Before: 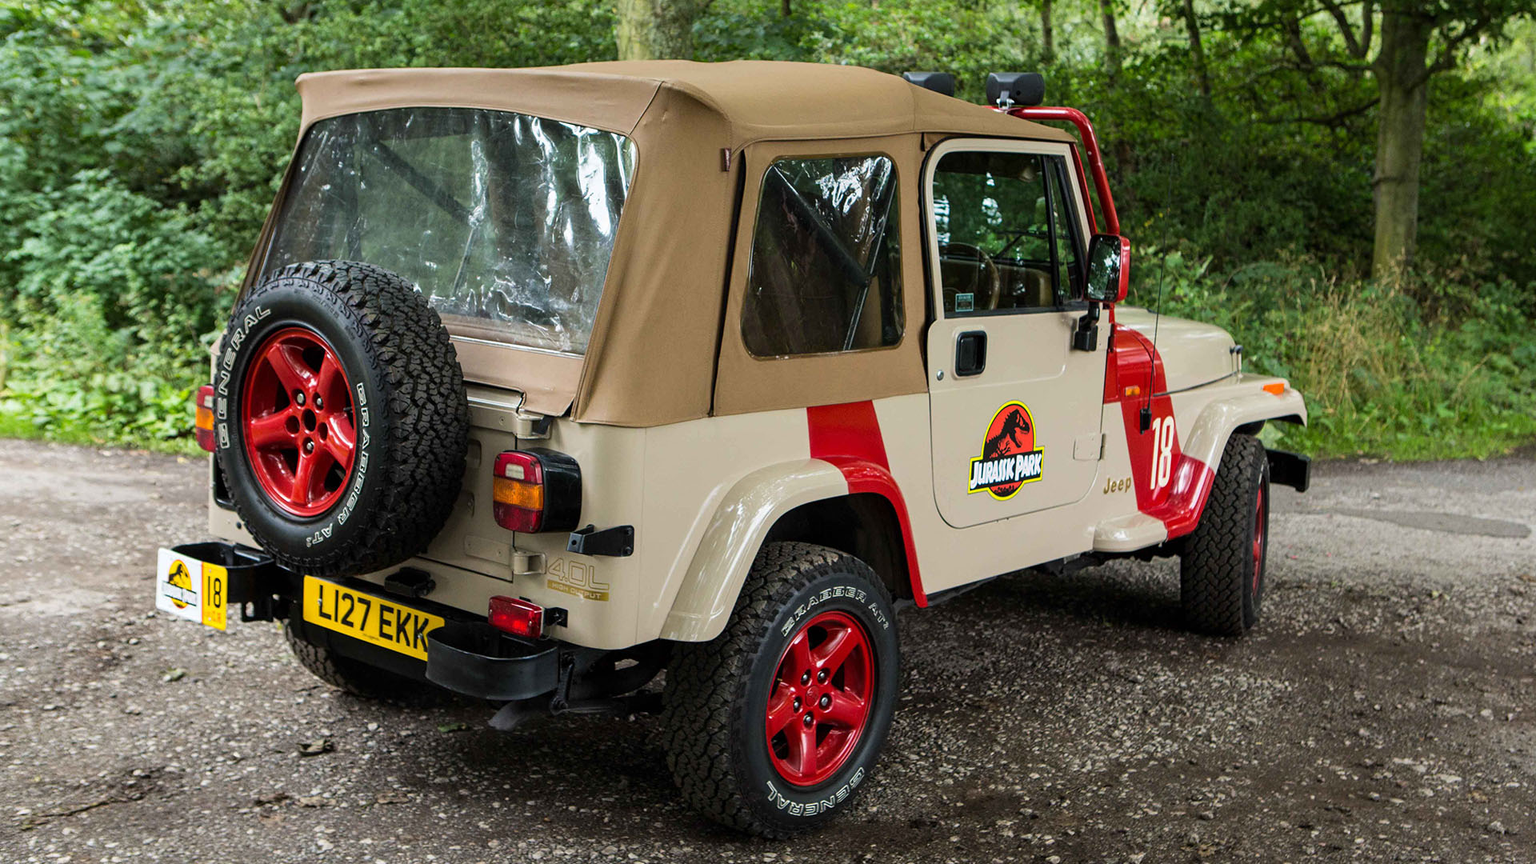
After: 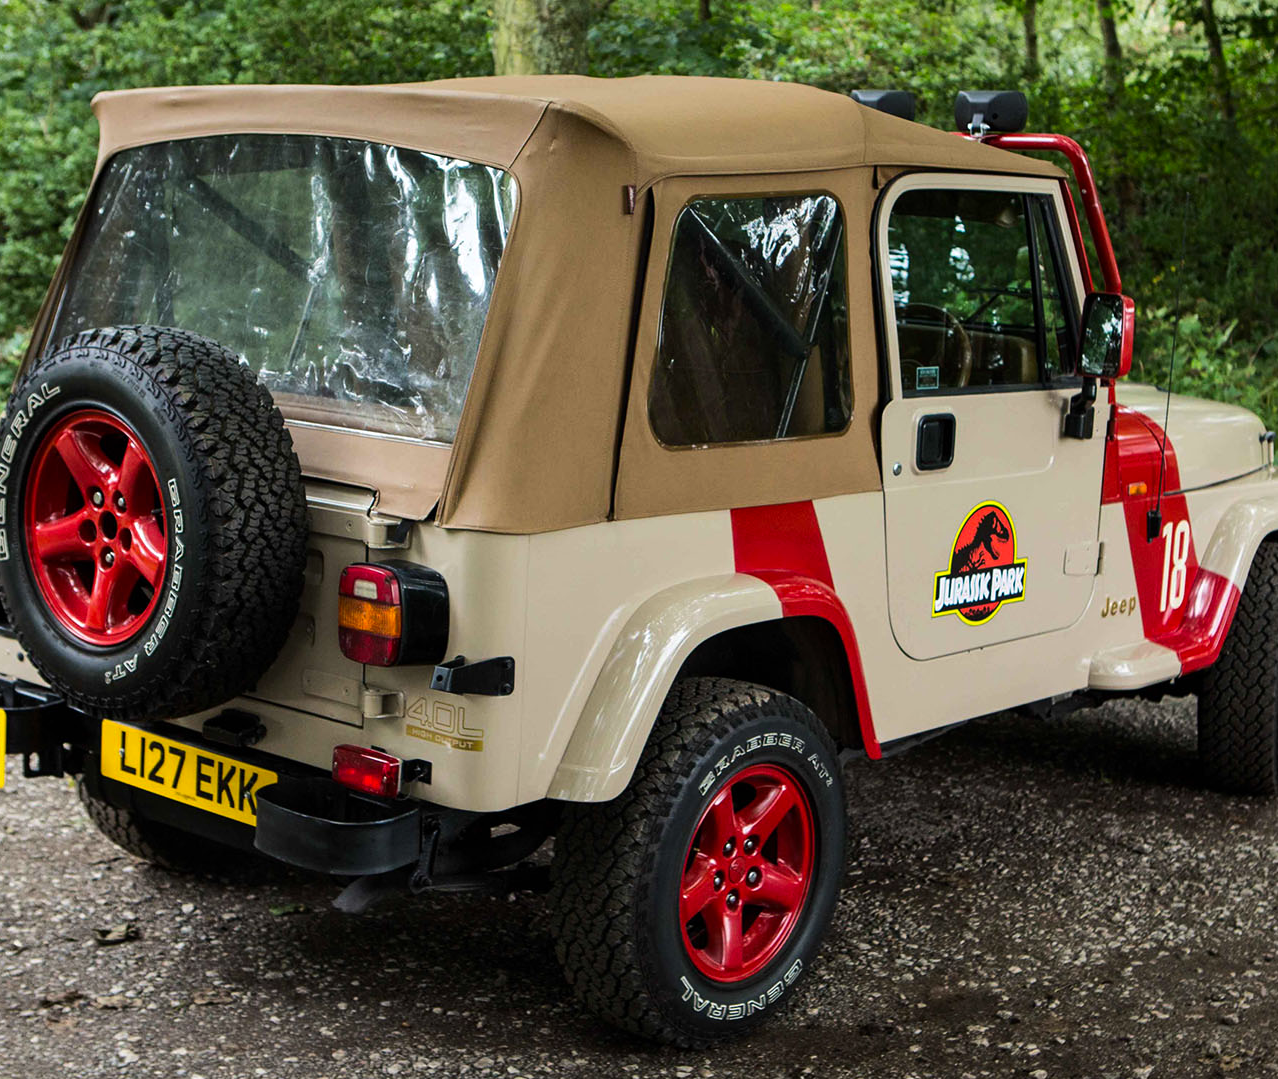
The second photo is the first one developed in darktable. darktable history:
tone equalizer: -8 EV -0.421 EV, -7 EV -0.371 EV, -6 EV -0.34 EV, -5 EV -0.222 EV, -3 EV 0.227 EV, -2 EV 0.32 EV, -1 EV 0.374 EV, +0 EV 0.391 EV, edges refinement/feathering 500, mask exposure compensation -1.57 EV, preserve details no
crop and rotate: left 14.504%, right 18.898%
shadows and highlights: radius 122.46, shadows 21.79, white point adjustment -9.55, highlights -15.12, soften with gaussian
